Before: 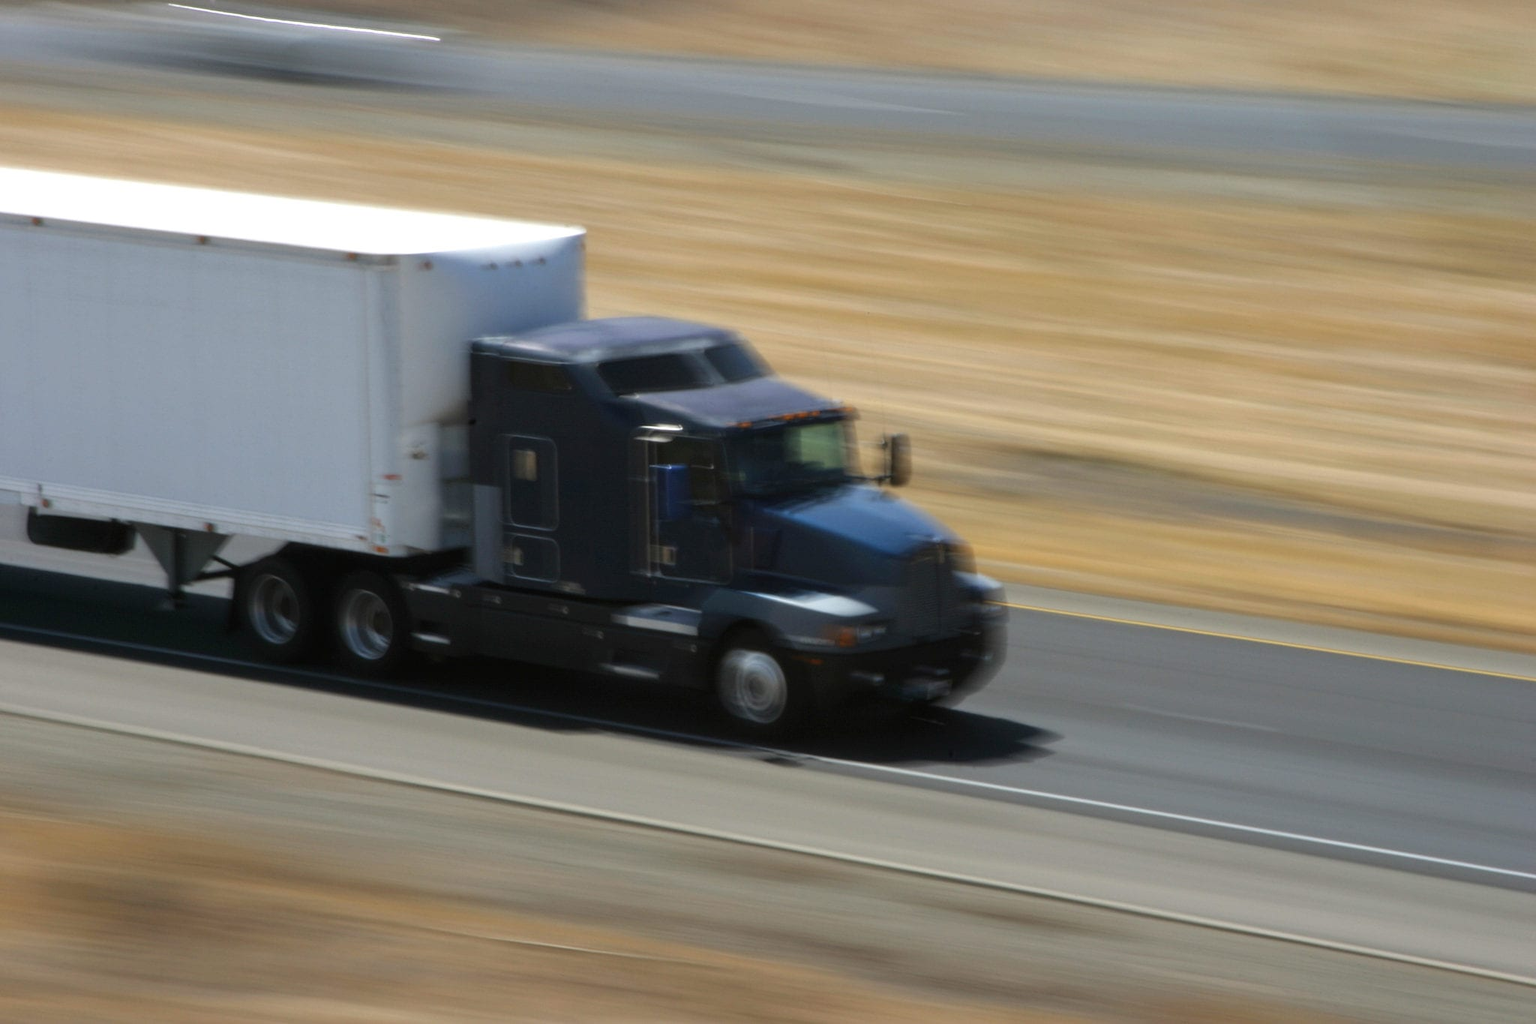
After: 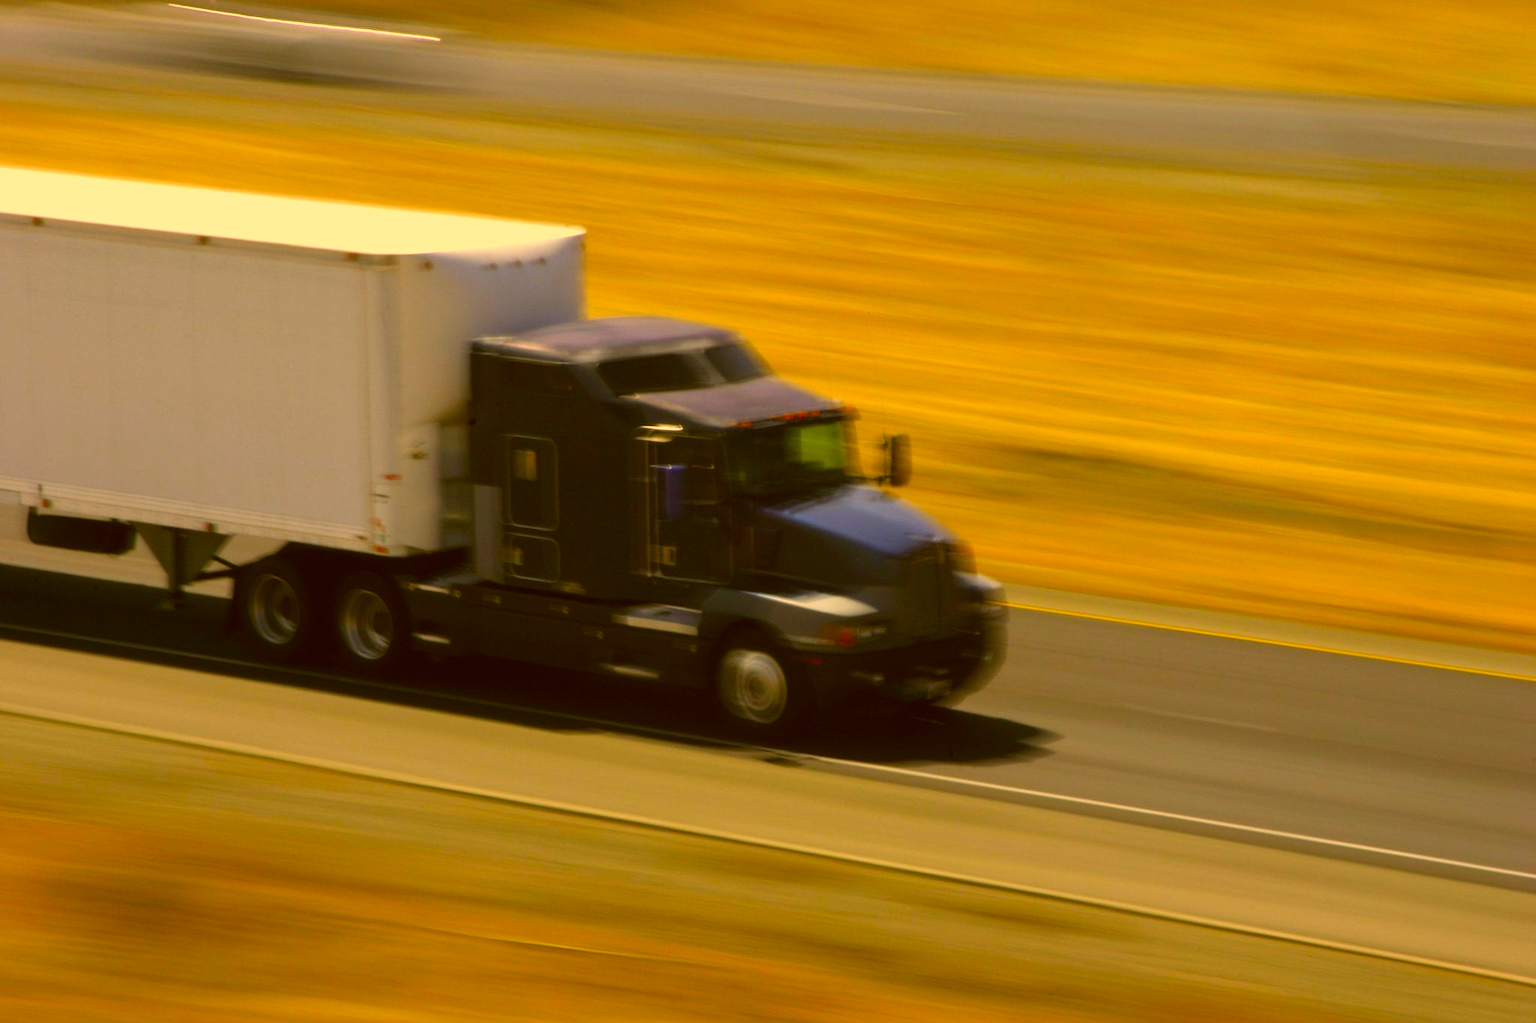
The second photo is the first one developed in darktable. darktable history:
color correction: highlights a* 10.44, highlights b* 30.04, shadows a* 2.73, shadows b* 17.51, saturation 1.72
contrast brightness saturation: contrast -0.02, brightness -0.01, saturation 0.03
levels: levels [0, 0.498, 0.996]
